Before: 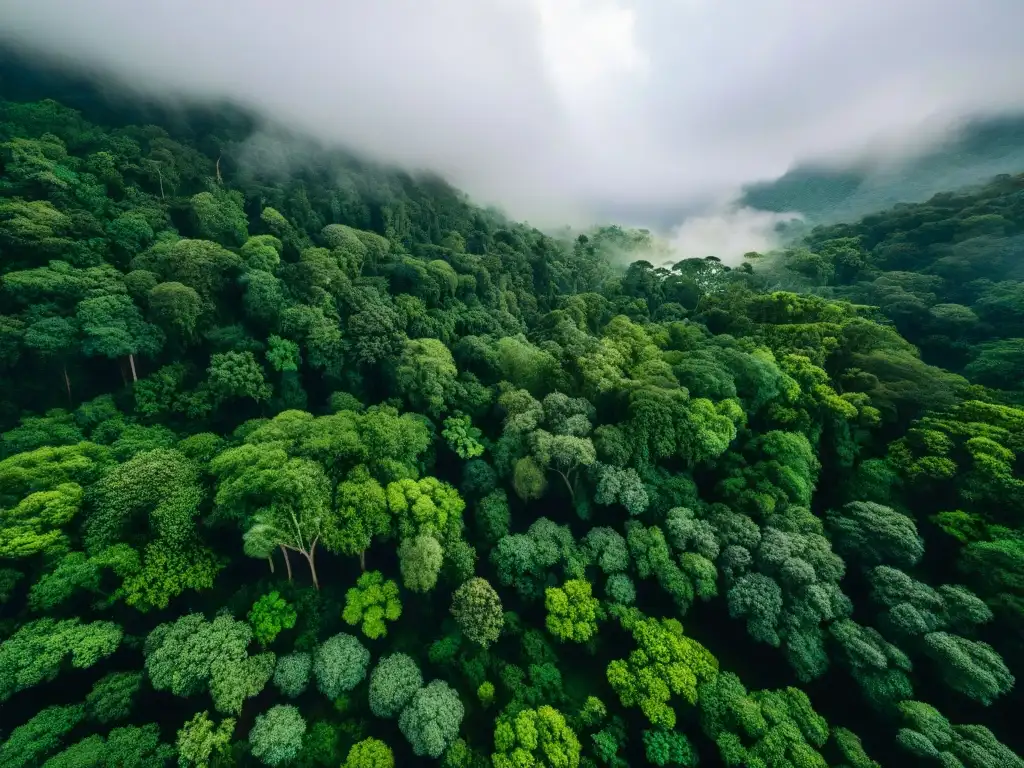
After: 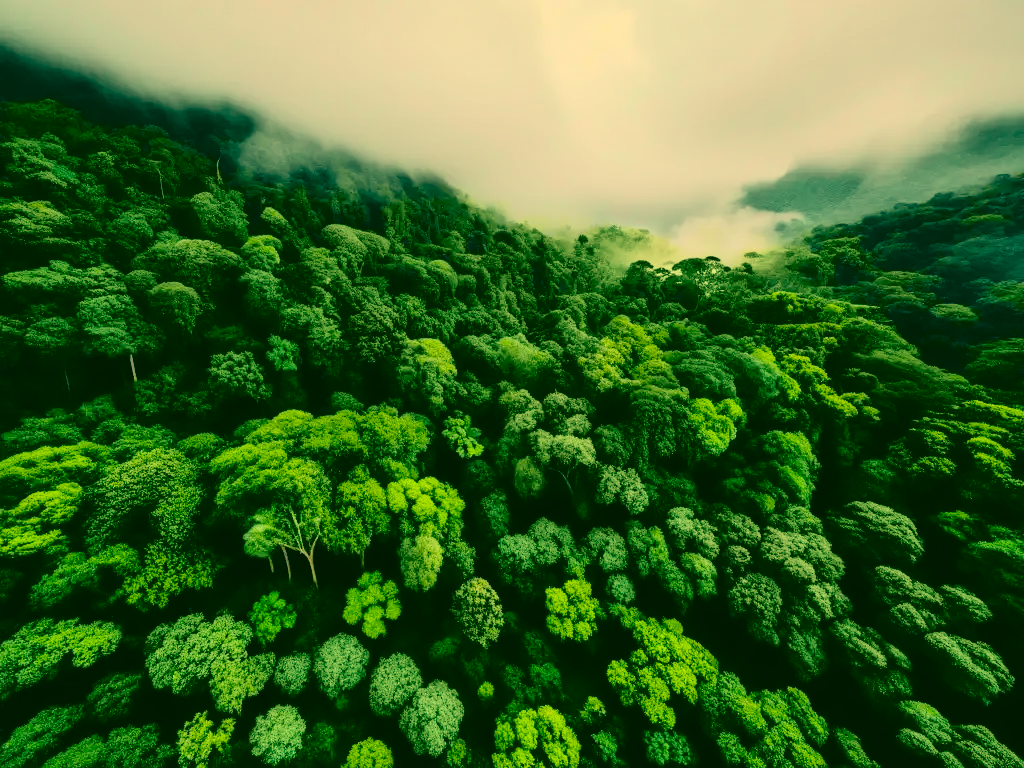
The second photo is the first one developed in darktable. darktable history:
tone curve: curves: ch0 [(0, 0.006) (0.184, 0.117) (0.405, 0.46) (0.456, 0.528) (0.634, 0.728) (0.877, 0.89) (0.984, 0.935)]; ch1 [(0, 0) (0.443, 0.43) (0.492, 0.489) (0.566, 0.579) (0.595, 0.625) (0.608, 0.667) (0.65, 0.729) (1, 1)]; ch2 [(0, 0) (0.33, 0.301) (0.421, 0.443) (0.447, 0.489) (0.492, 0.498) (0.537, 0.583) (0.586, 0.591) (0.663, 0.686) (1, 1)], color space Lab, independent channels, preserve colors none
color correction: highlights a* 5.62, highlights b* 33.57, shadows a* -25.86, shadows b* 4.02
shadows and highlights: radius 125.46, shadows 30.51, highlights -30.51, low approximation 0.01, soften with gaussian
